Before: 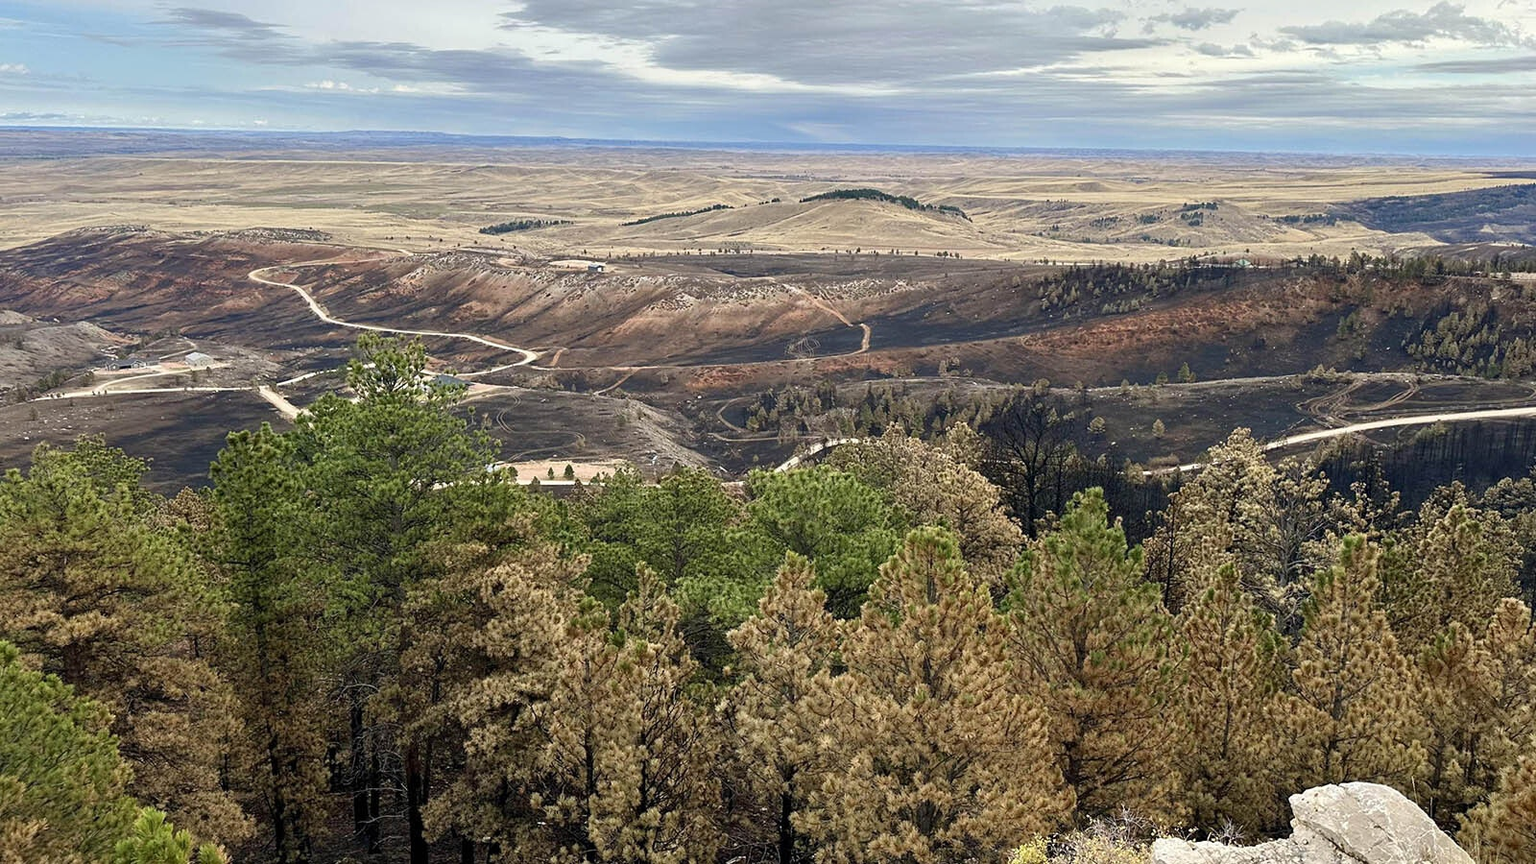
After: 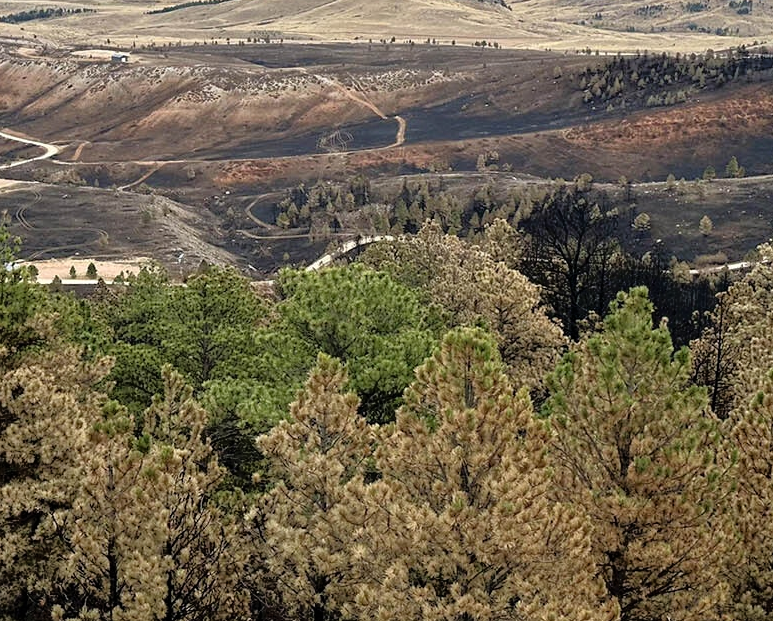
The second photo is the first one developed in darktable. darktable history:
crop: left 31.358%, top 24.601%, right 20.309%, bottom 6.347%
tone equalizer: -8 EV -1.87 EV, -7 EV -1.13 EV, -6 EV -1.58 EV, smoothing diameter 2.04%, edges refinement/feathering 17.99, mask exposure compensation -1.57 EV, filter diffusion 5
